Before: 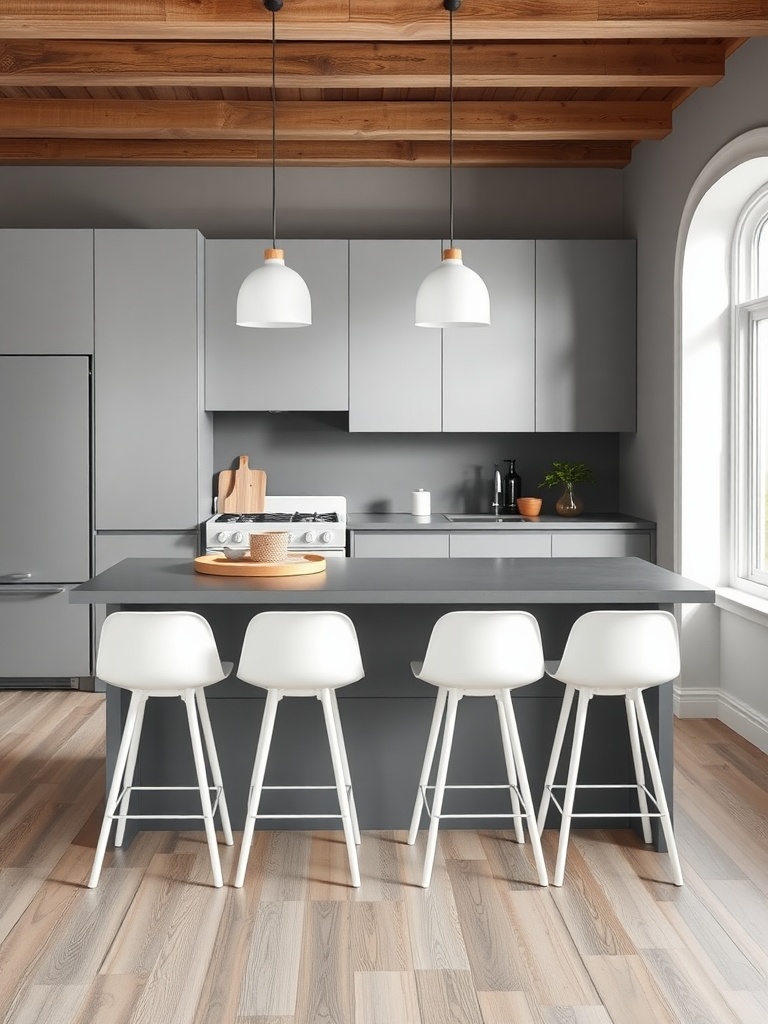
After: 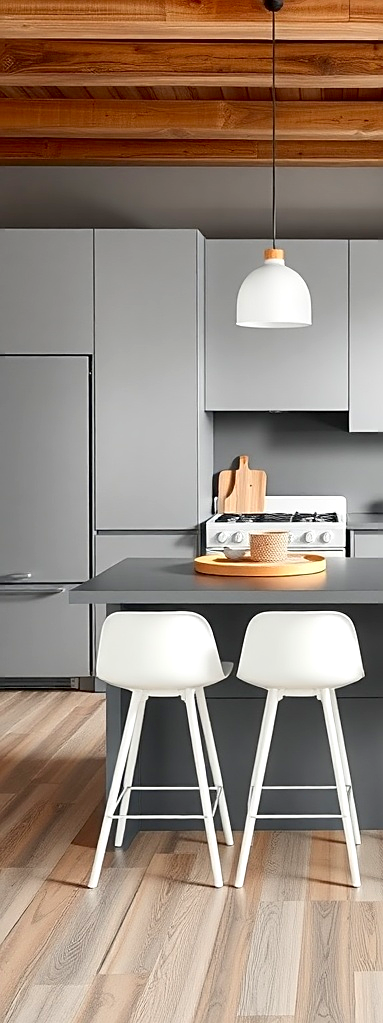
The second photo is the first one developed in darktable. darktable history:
sharpen: on, module defaults
exposure: black level correction 0.01, exposure 0.106 EV, compensate highlight preservation false
crop and rotate: left 0.051%, top 0%, right 50%
contrast brightness saturation: contrast 0.091, saturation 0.27
